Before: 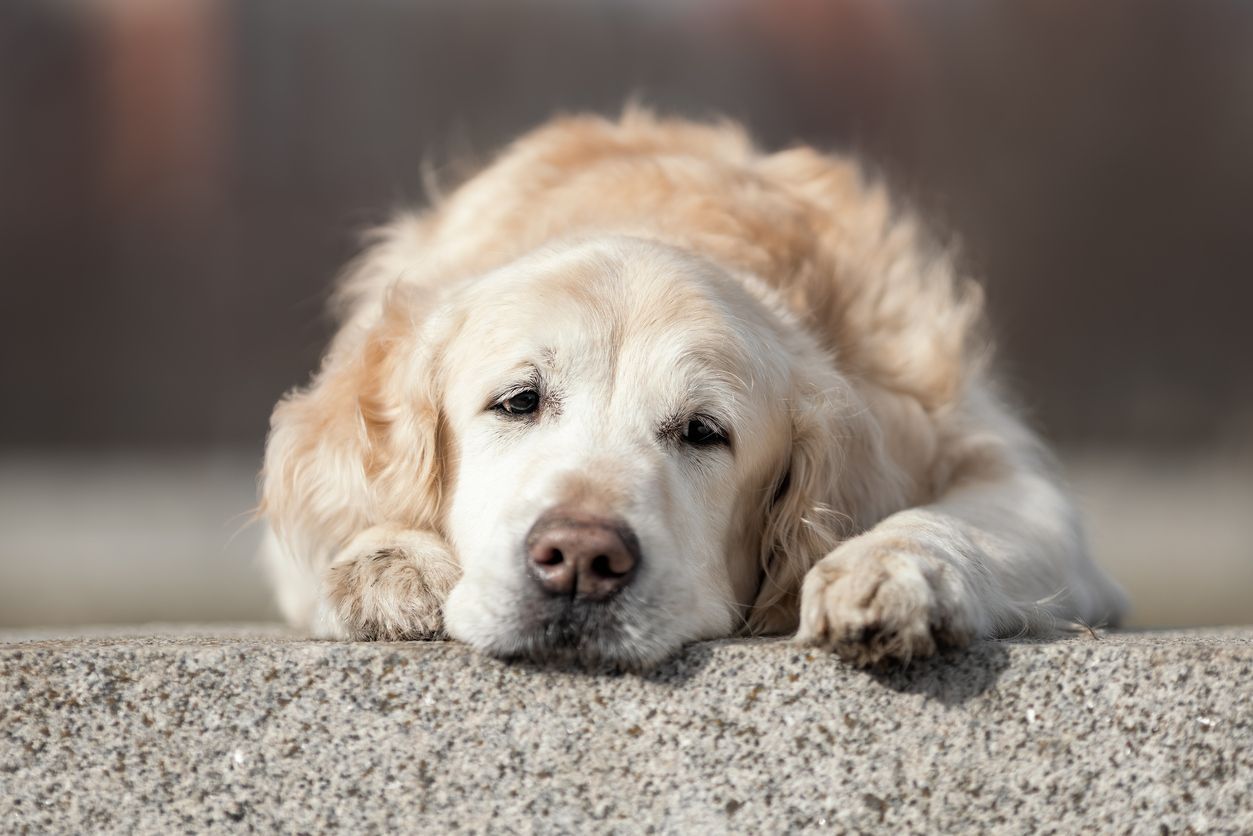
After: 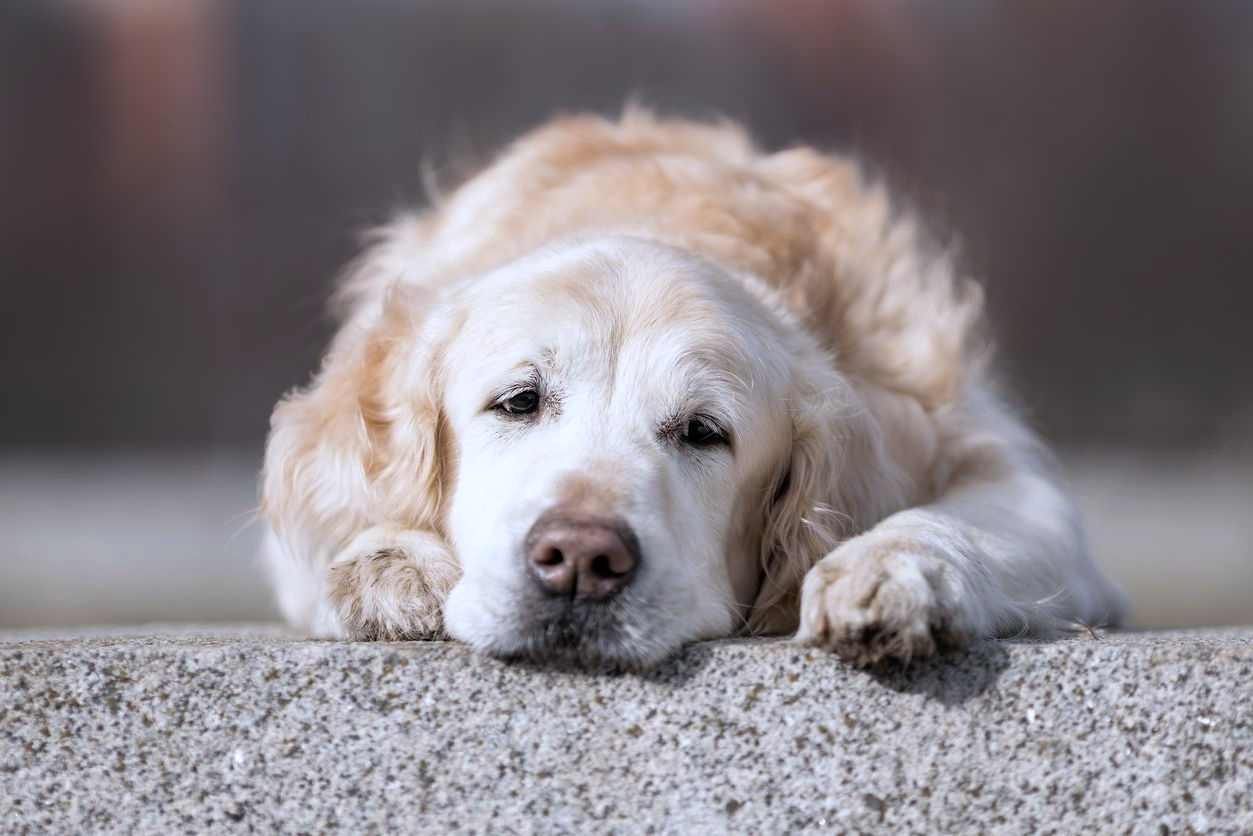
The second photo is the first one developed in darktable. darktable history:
color balance rgb: on, module defaults
white balance: red 0.967, blue 1.119, emerald 0.756
